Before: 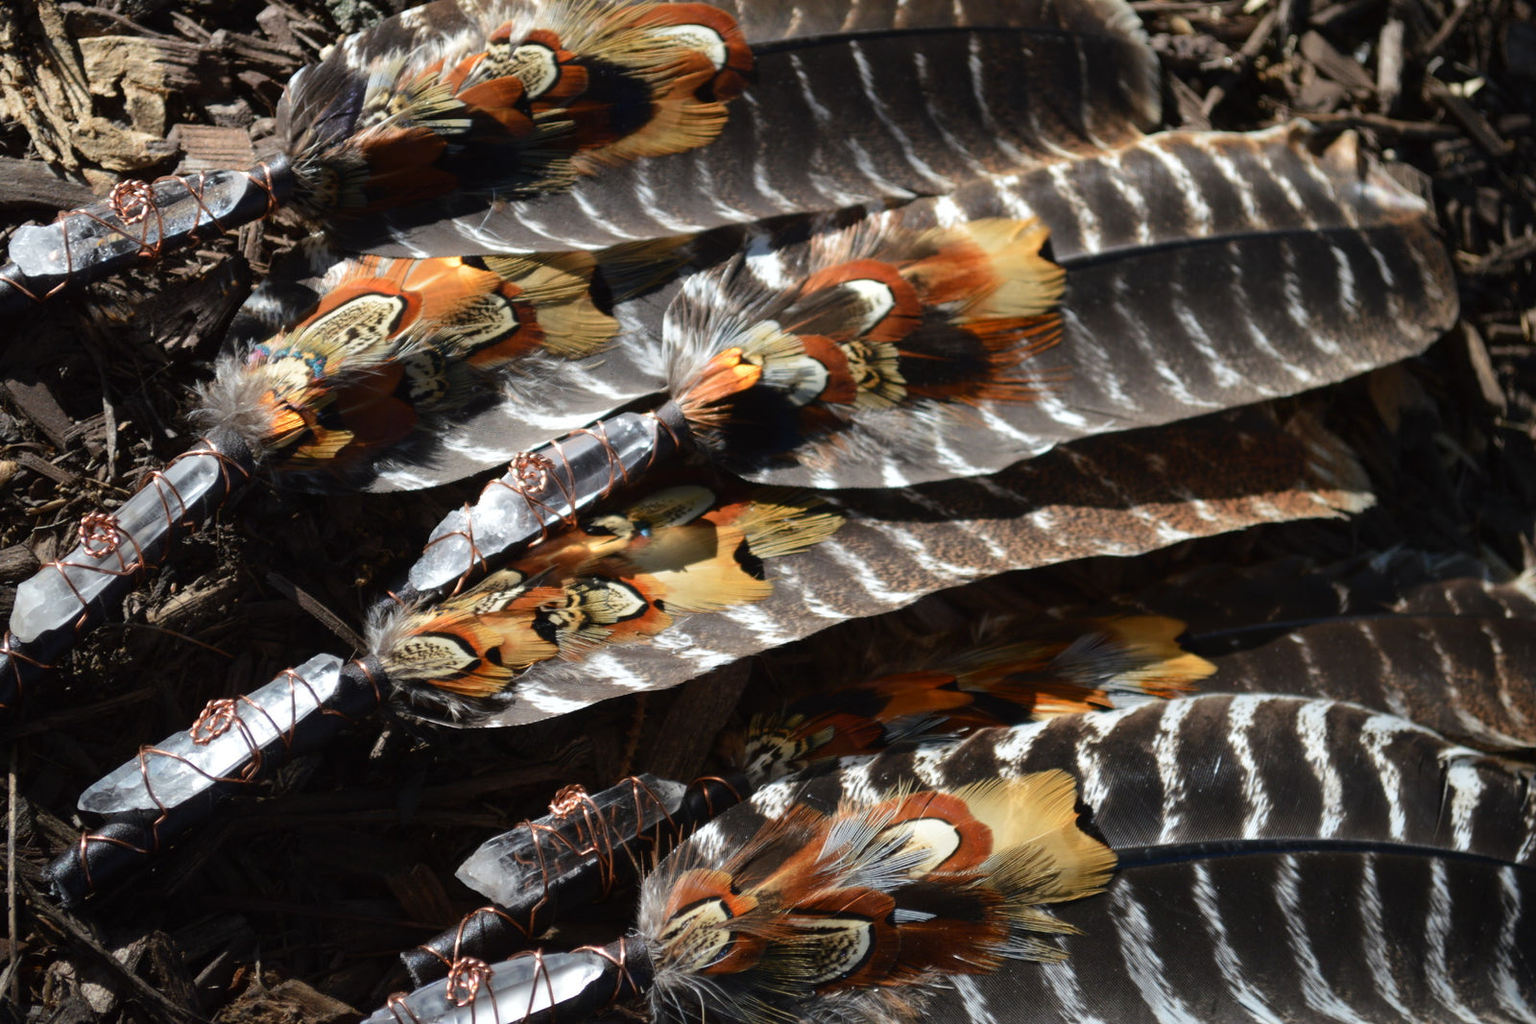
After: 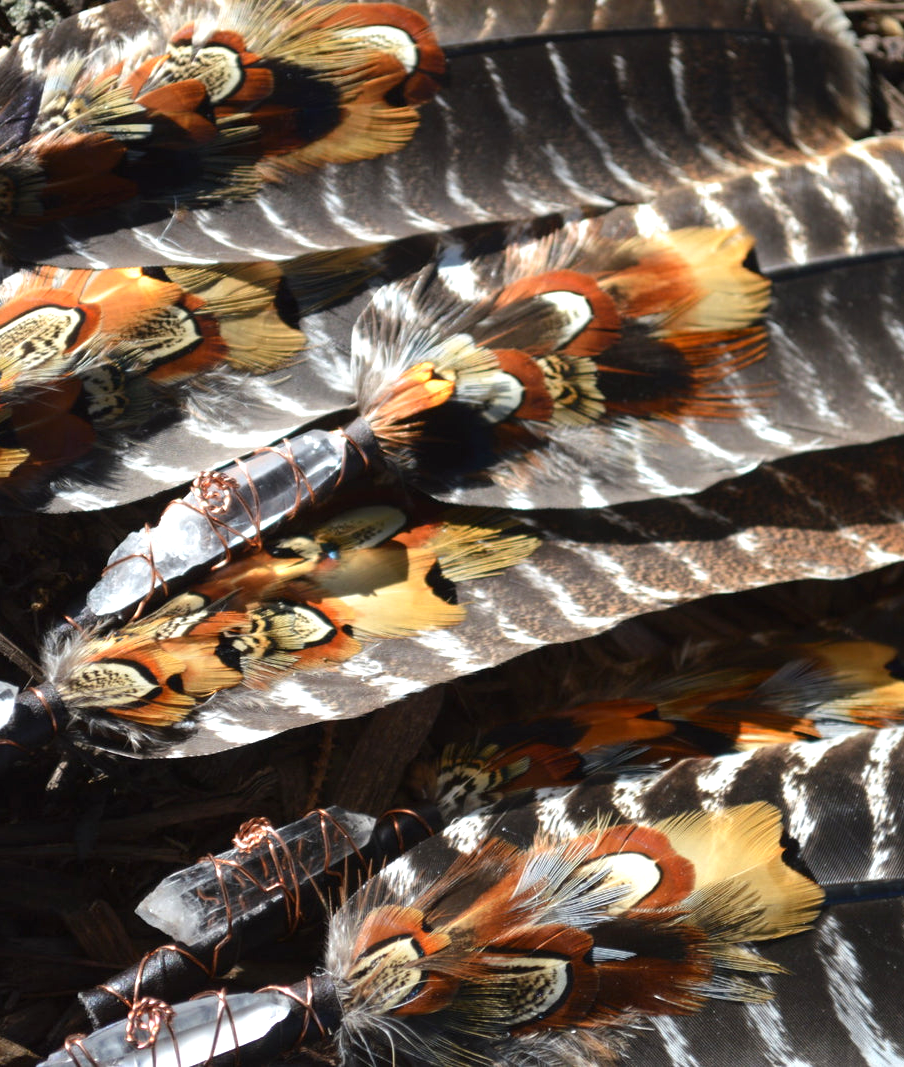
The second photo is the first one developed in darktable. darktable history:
crop: left 21.241%, right 22.199%
exposure: black level correction 0, exposure 0.499 EV, compensate highlight preservation false
